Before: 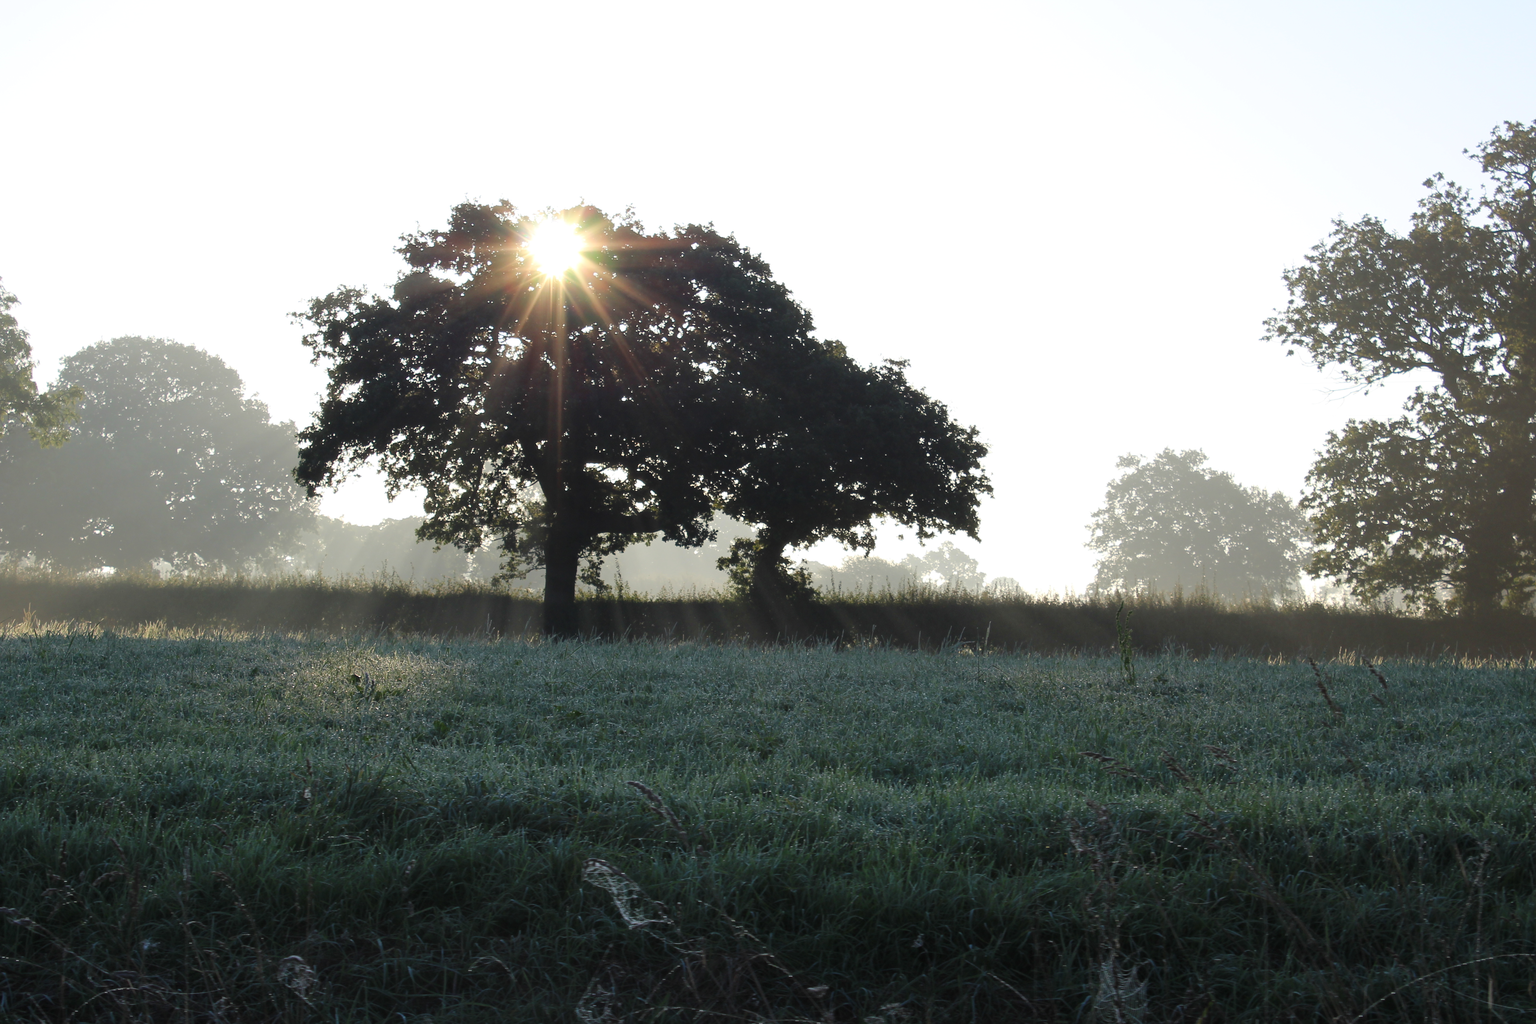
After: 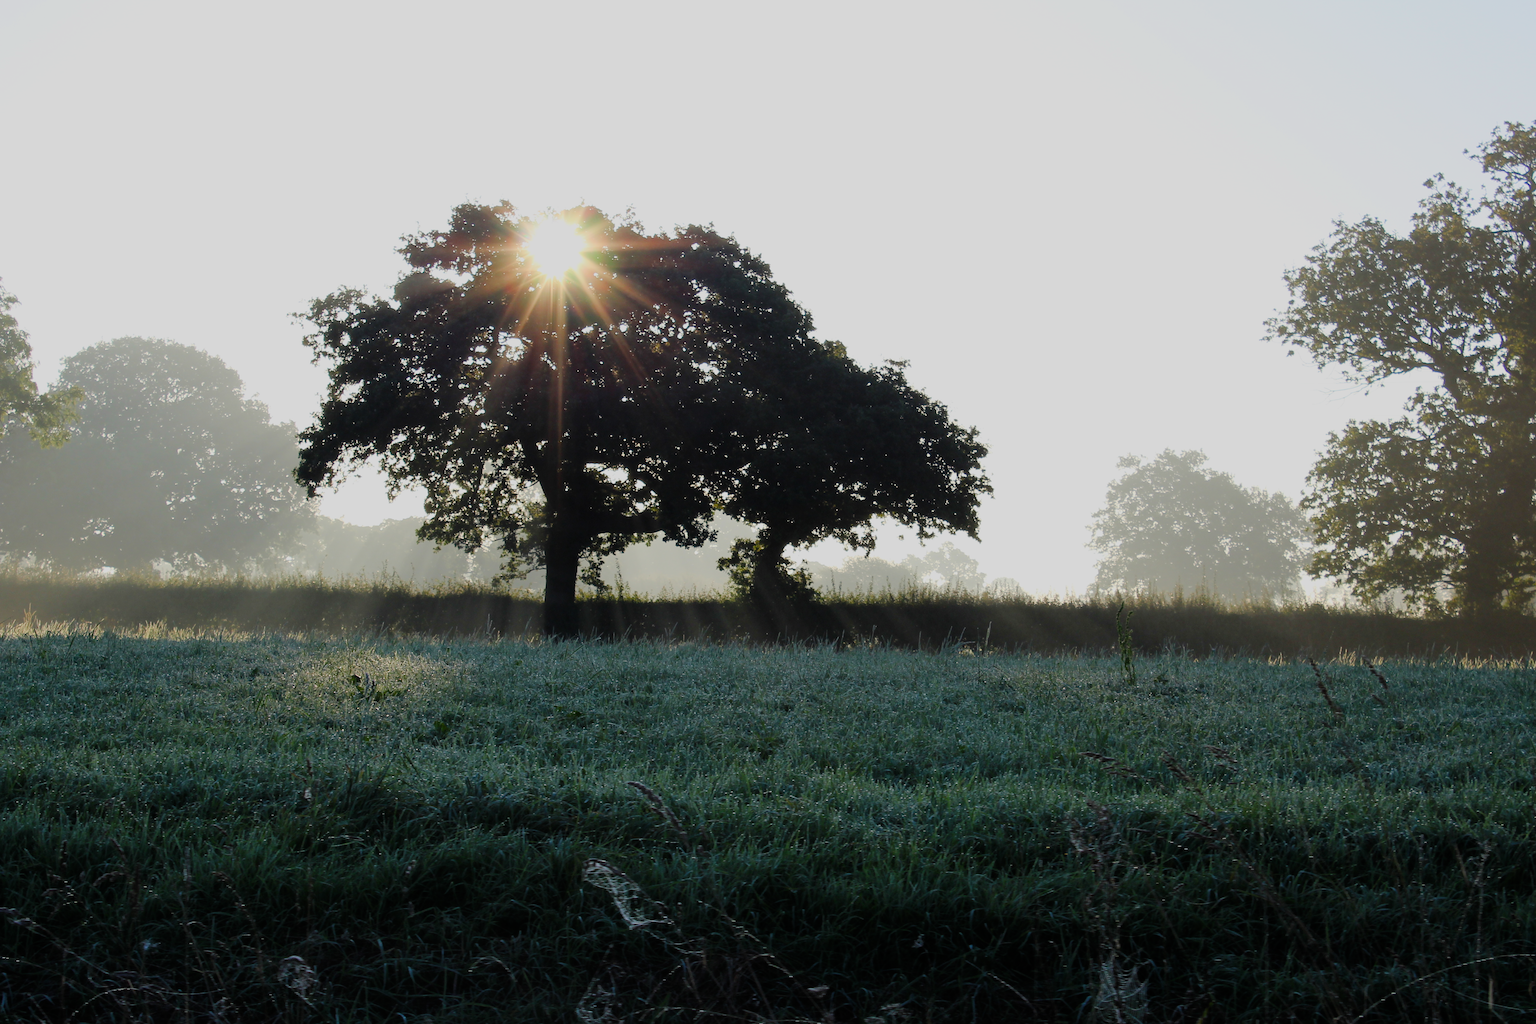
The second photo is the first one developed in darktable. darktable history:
filmic rgb: black relative exposure -7.65 EV, white relative exposure 4.56 EV, threshold 5.97 EV, hardness 3.61, color science v6 (2022), iterations of high-quality reconstruction 0, enable highlight reconstruction true
contrast brightness saturation: contrast 0.074
color balance rgb: perceptual saturation grading › global saturation 0.757%, perceptual saturation grading › highlights -17.018%, perceptual saturation grading › mid-tones 33.01%, perceptual saturation grading › shadows 50.518%, global vibrance 5.575%
